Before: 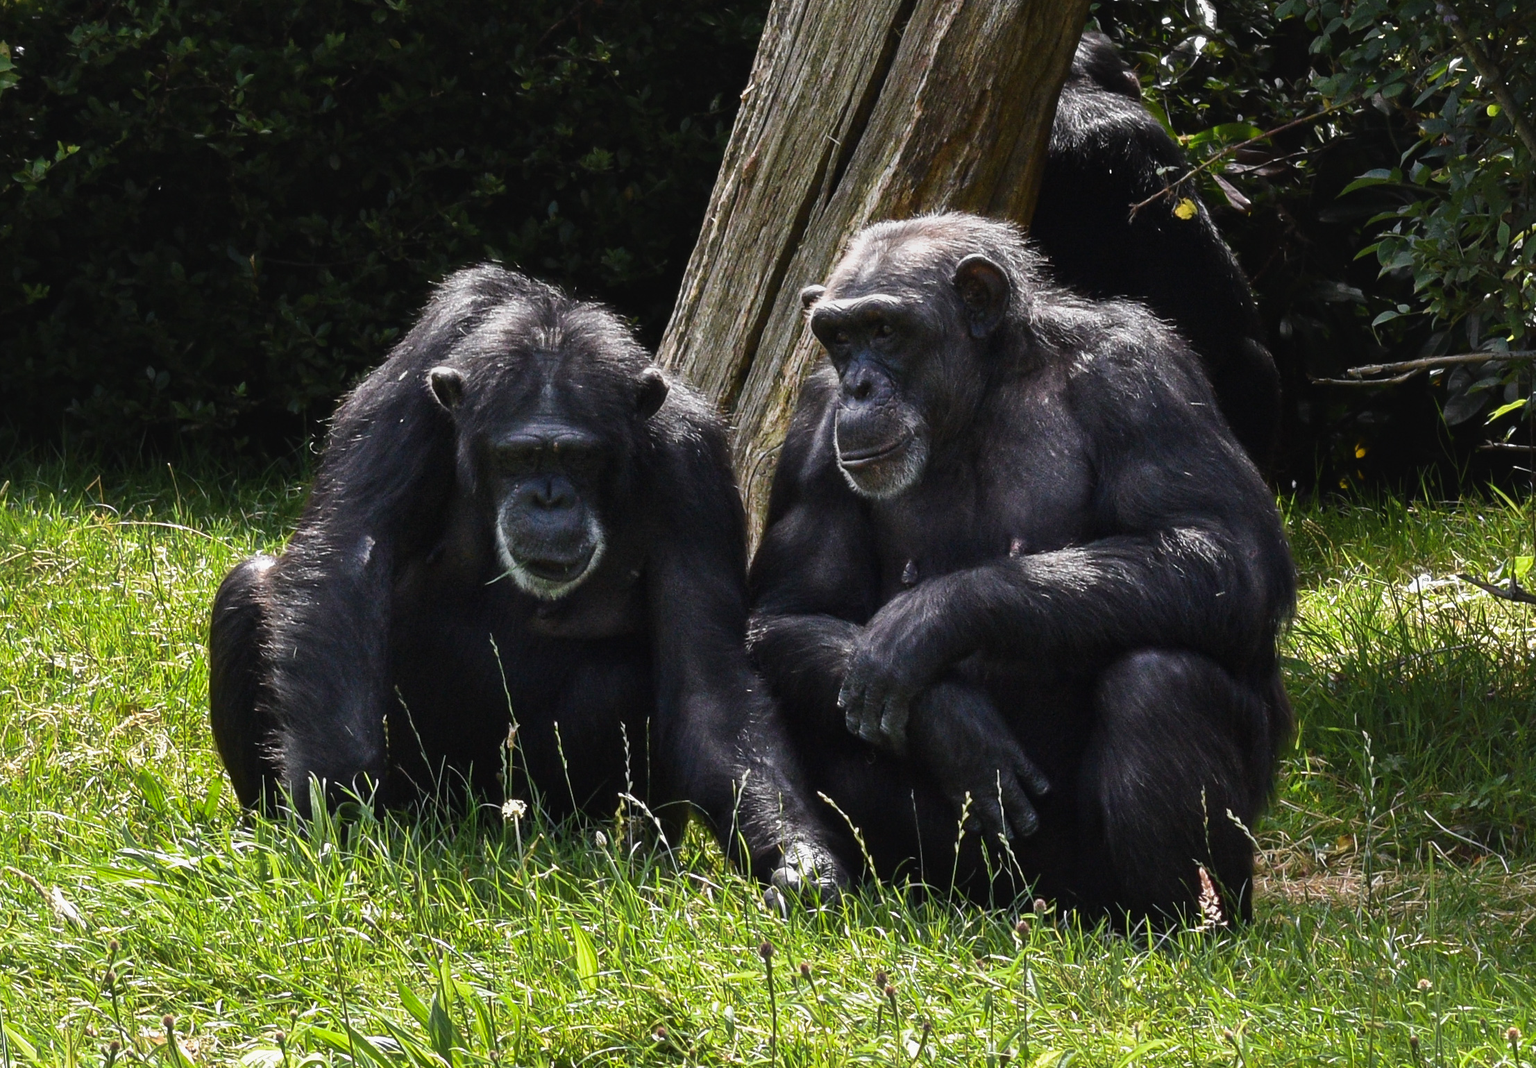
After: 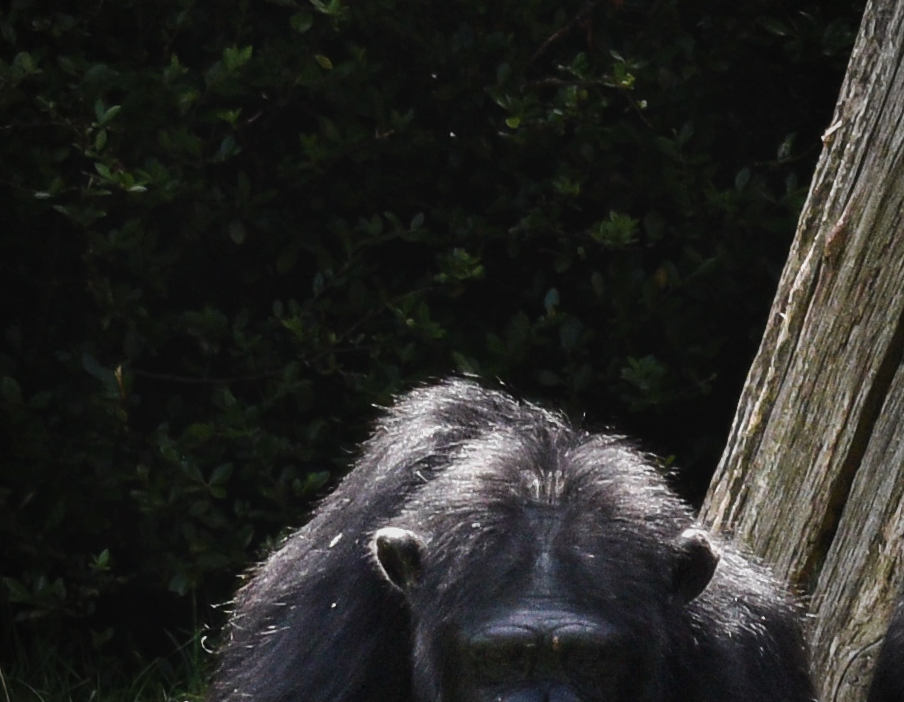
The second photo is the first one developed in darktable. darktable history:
vignetting: on, module defaults
crop and rotate: left 11.118%, top 0.1%, right 48.006%, bottom 54.239%
